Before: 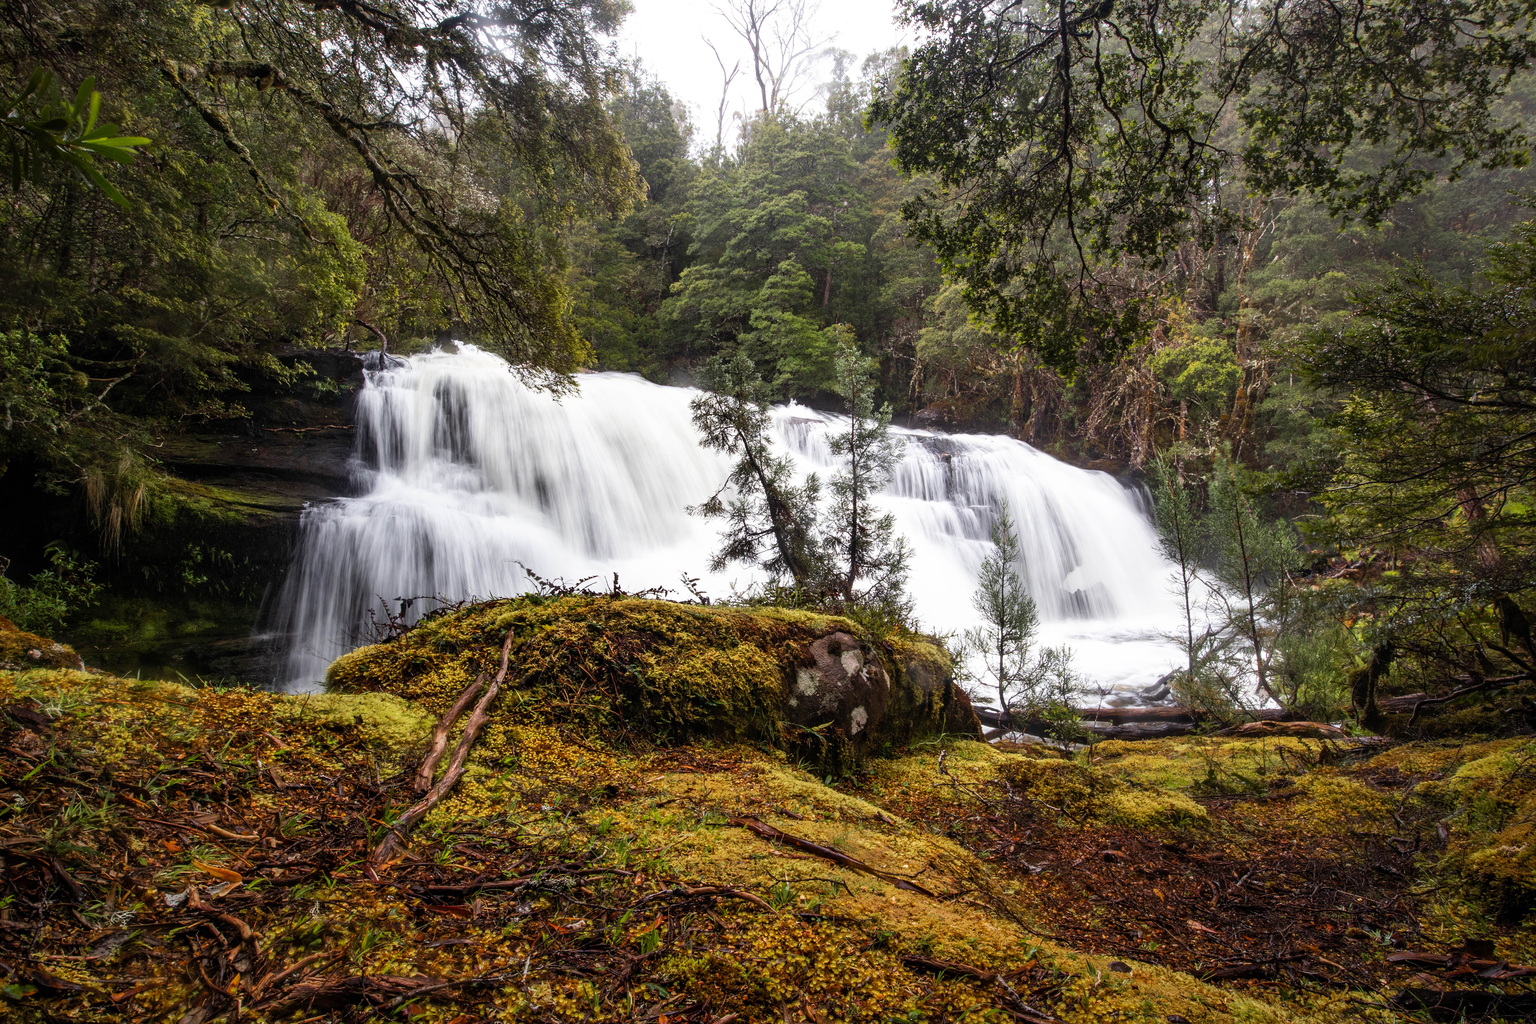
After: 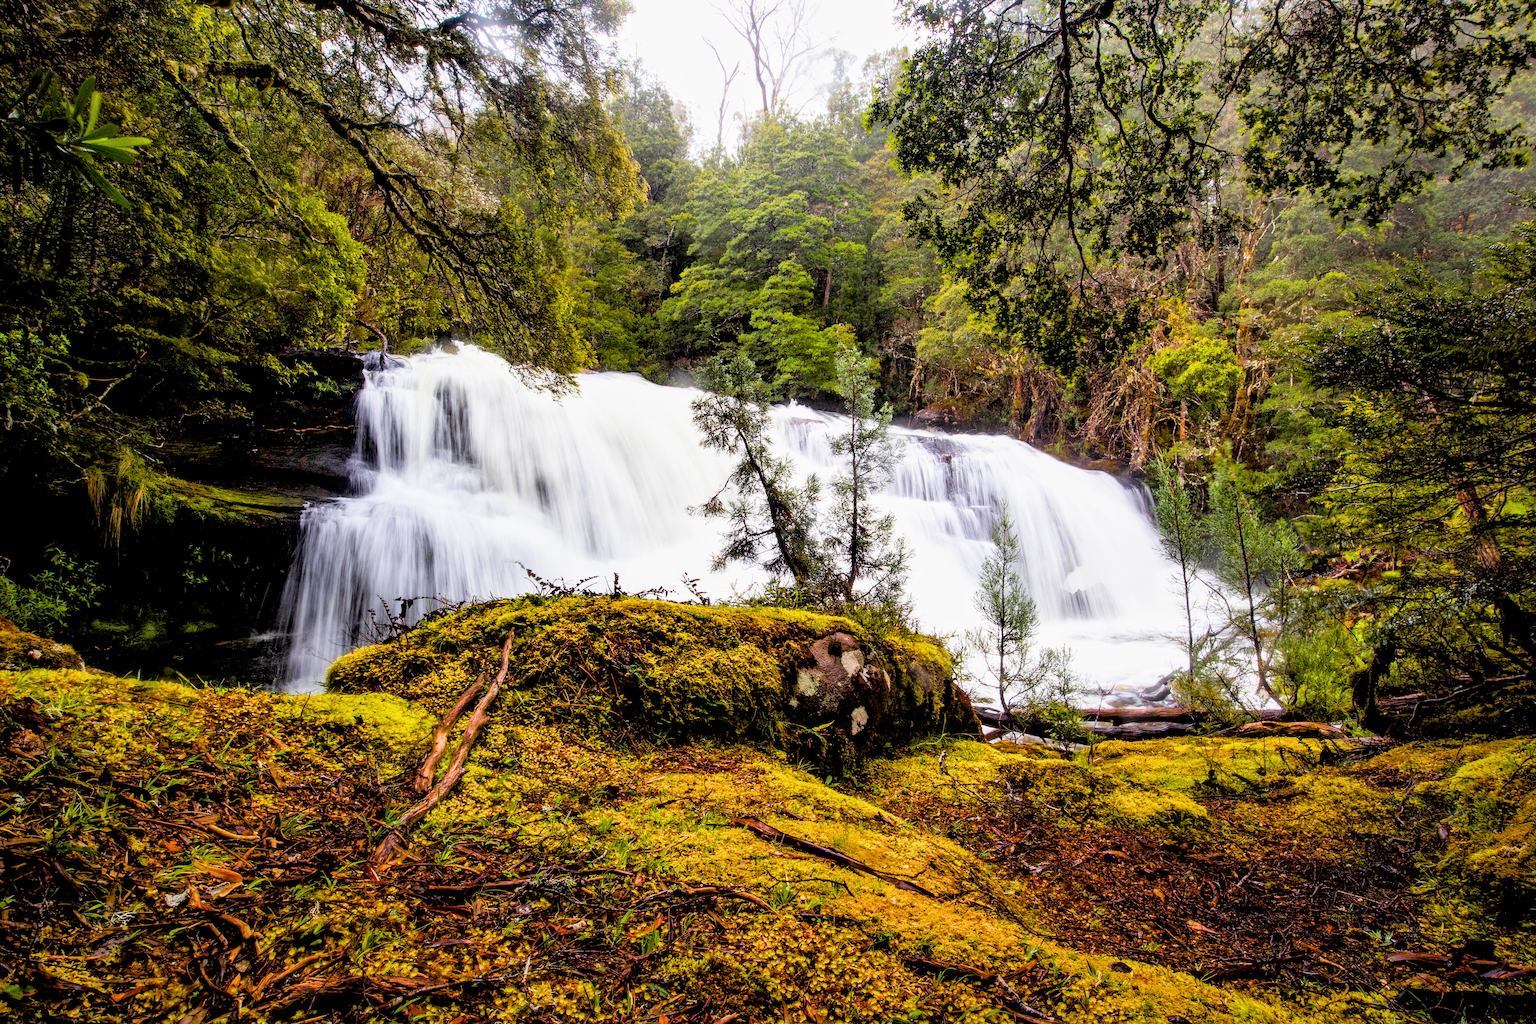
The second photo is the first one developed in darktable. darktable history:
local contrast: mode bilateral grid, contrast 21, coarseness 50, detail 120%, midtone range 0.2
color balance rgb: shadows lift › chroma 0.765%, shadows lift › hue 112.26°, perceptual saturation grading › global saturation 19.553%, global vibrance 50.025%
filmic rgb: black relative exposure -4.87 EV, white relative exposure 4.03 EV, hardness 2.8
exposure: black level correction 0.008, exposure 0.975 EV, compensate highlight preservation false
